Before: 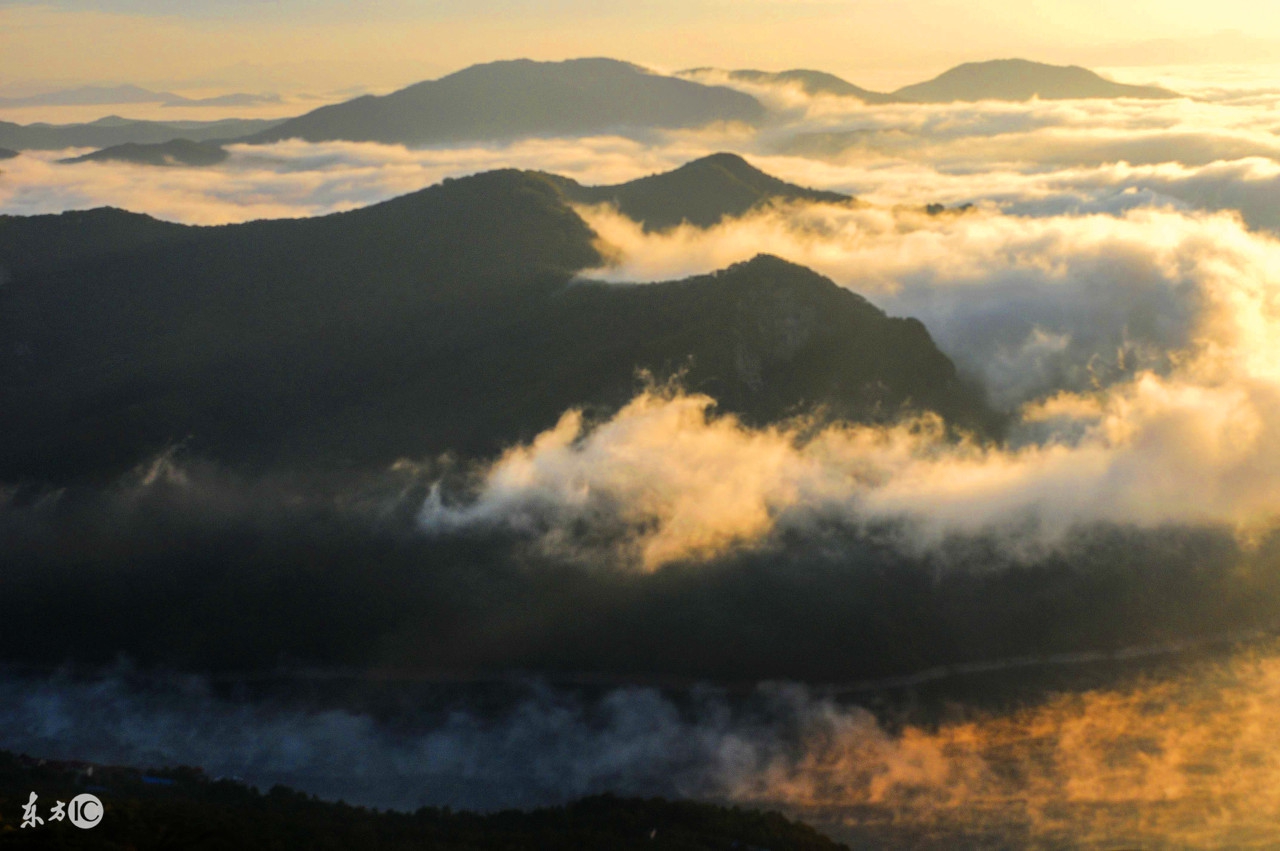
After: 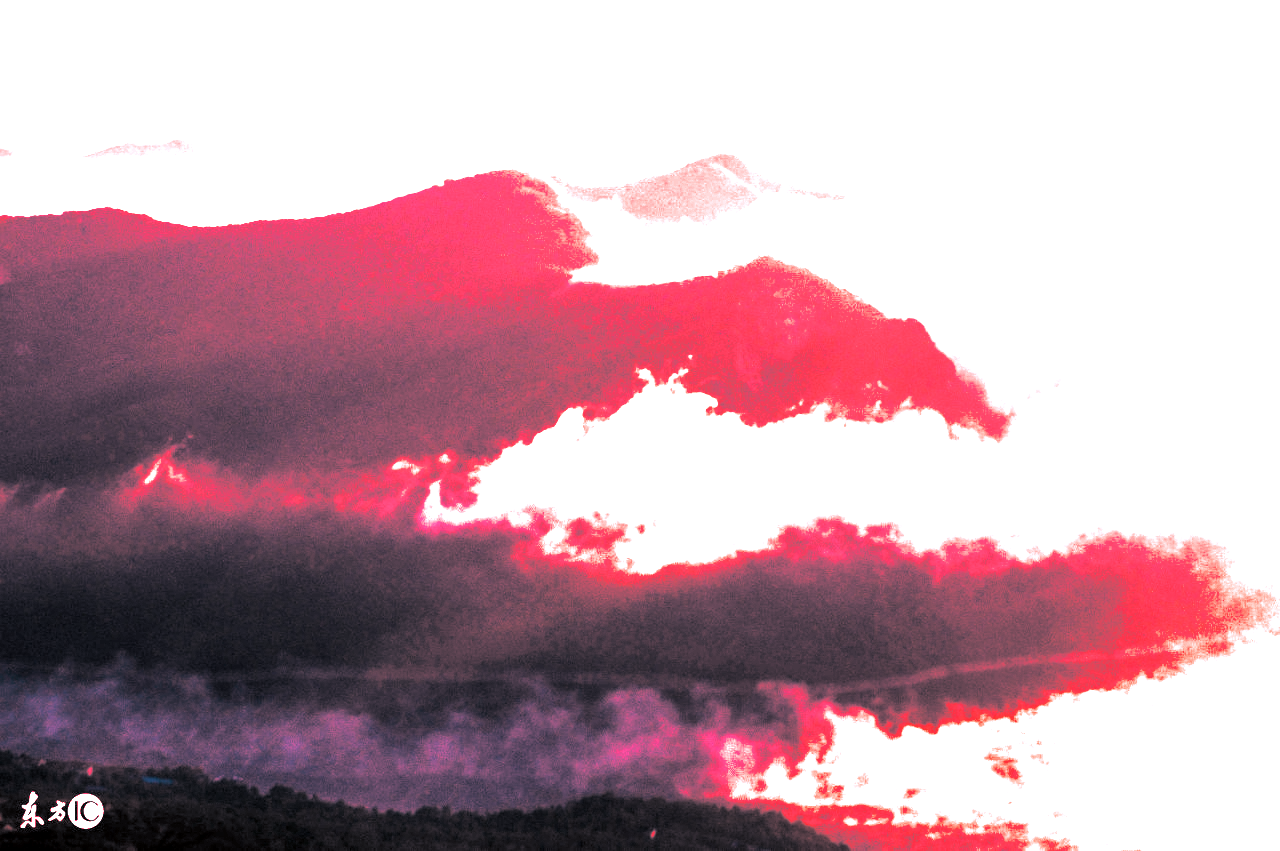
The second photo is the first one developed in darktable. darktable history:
local contrast: highlights 100%, shadows 100%, detail 120%, midtone range 0.2
split-toning: shadows › hue 205.2°, shadows › saturation 0.43, highlights › hue 54°, highlights › saturation 0.54
white balance: red 4.26, blue 1.802
